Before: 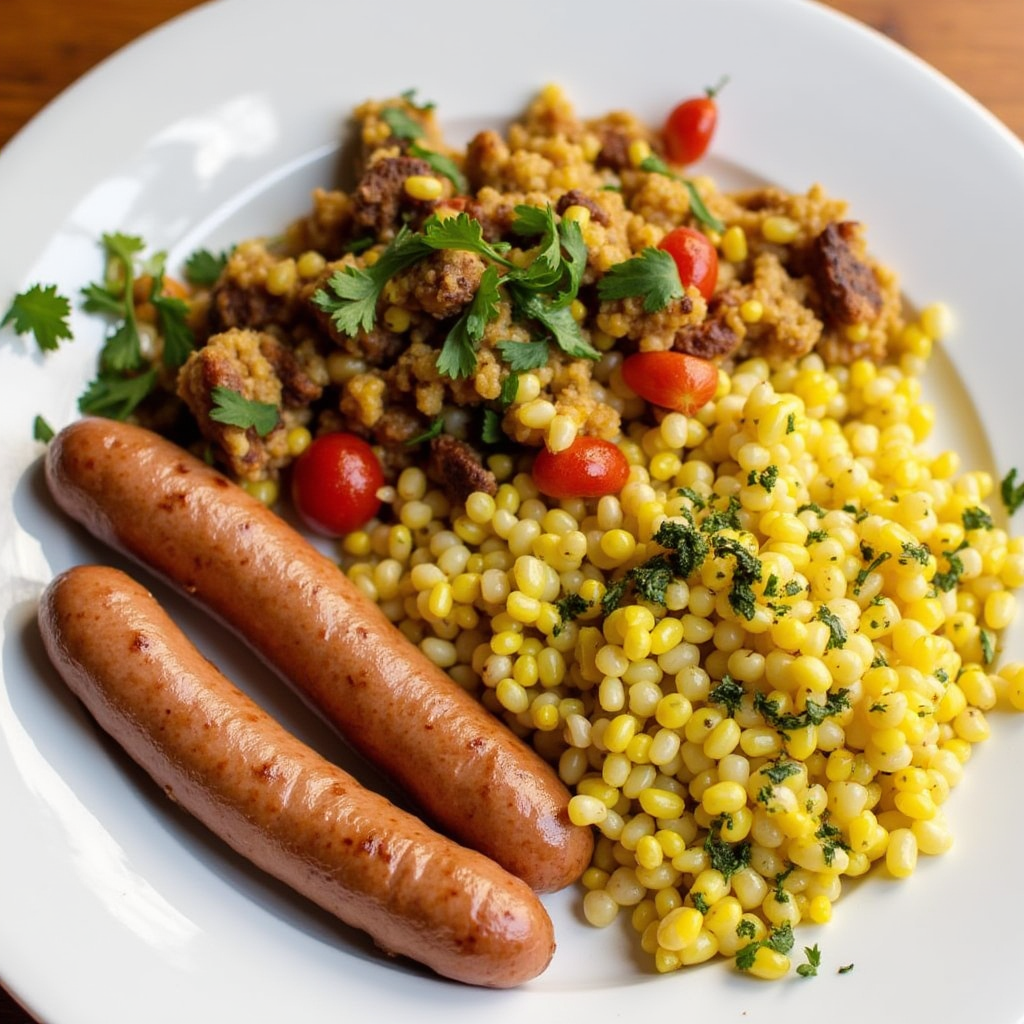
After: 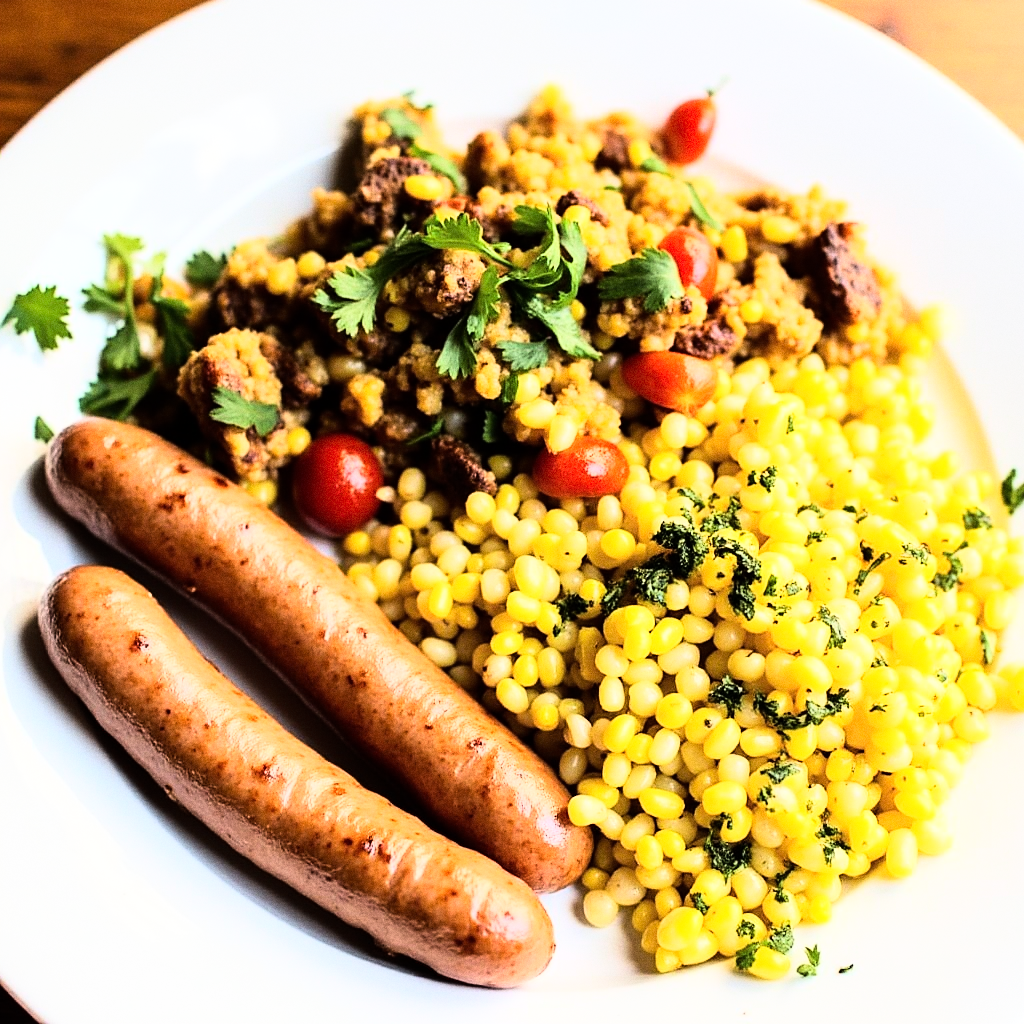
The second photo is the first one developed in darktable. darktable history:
rgb curve: curves: ch0 [(0, 0) (0.21, 0.15) (0.24, 0.21) (0.5, 0.75) (0.75, 0.96) (0.89, 0.99) (1, 1)]; ch1 [(0, 0.02) (0.21, 0.13) (0.25, 0.2) (0.5, 0.67) (0.75, 0.9) (0.89, 0.97) (1, 1)]; ch2 [(0, 0.02) (0.21, 0.13) (0.25, 0.2) (0.5, 0.67) (0.75, 0.9) (0.89, 0.97) (1, 1)], compensate middle gray true
sharpen: radius 1.864, amount 0.398, threshold 1.271
grain: on, module defaults
